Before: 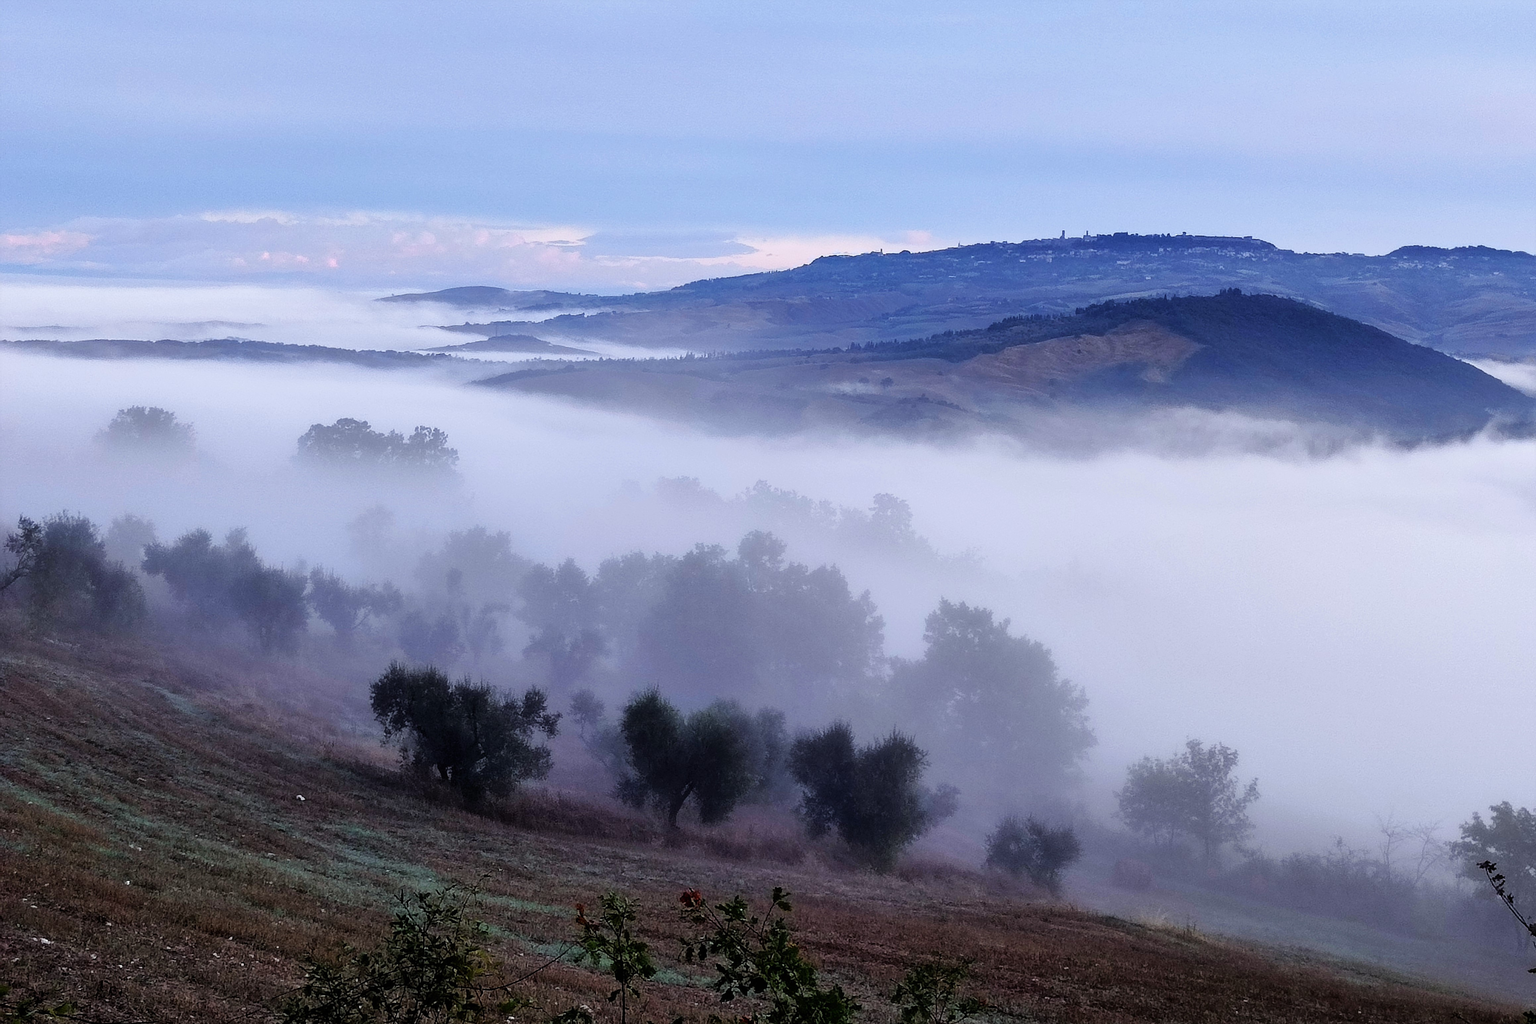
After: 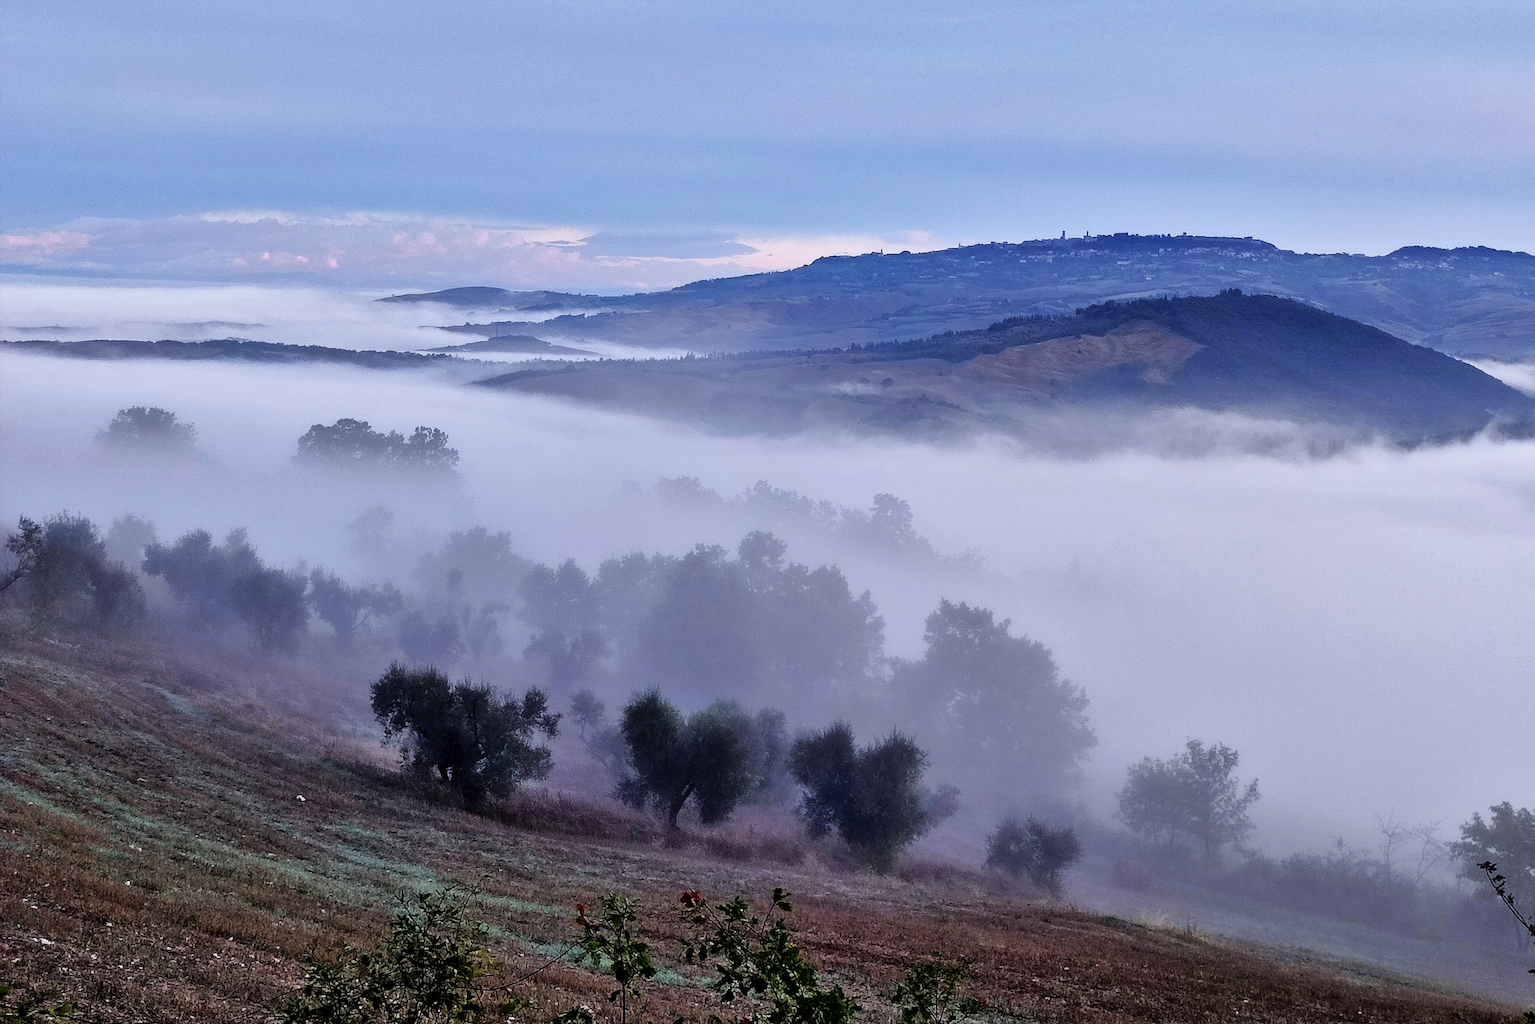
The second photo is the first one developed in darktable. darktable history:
shadows and highlights: soften with gaussian
exposure: black level correction 0.001, compensate highlight preservation false
contrast brightness saturation: contrast 0.052
